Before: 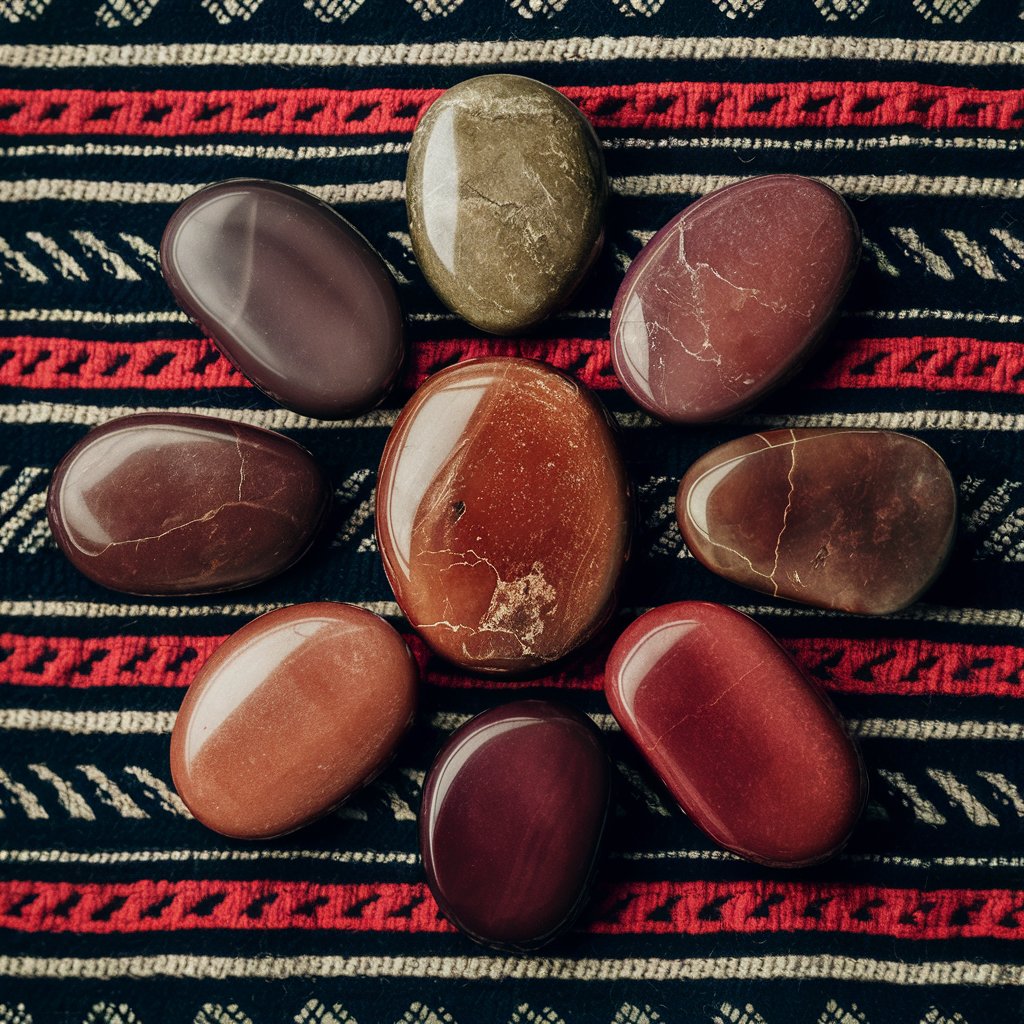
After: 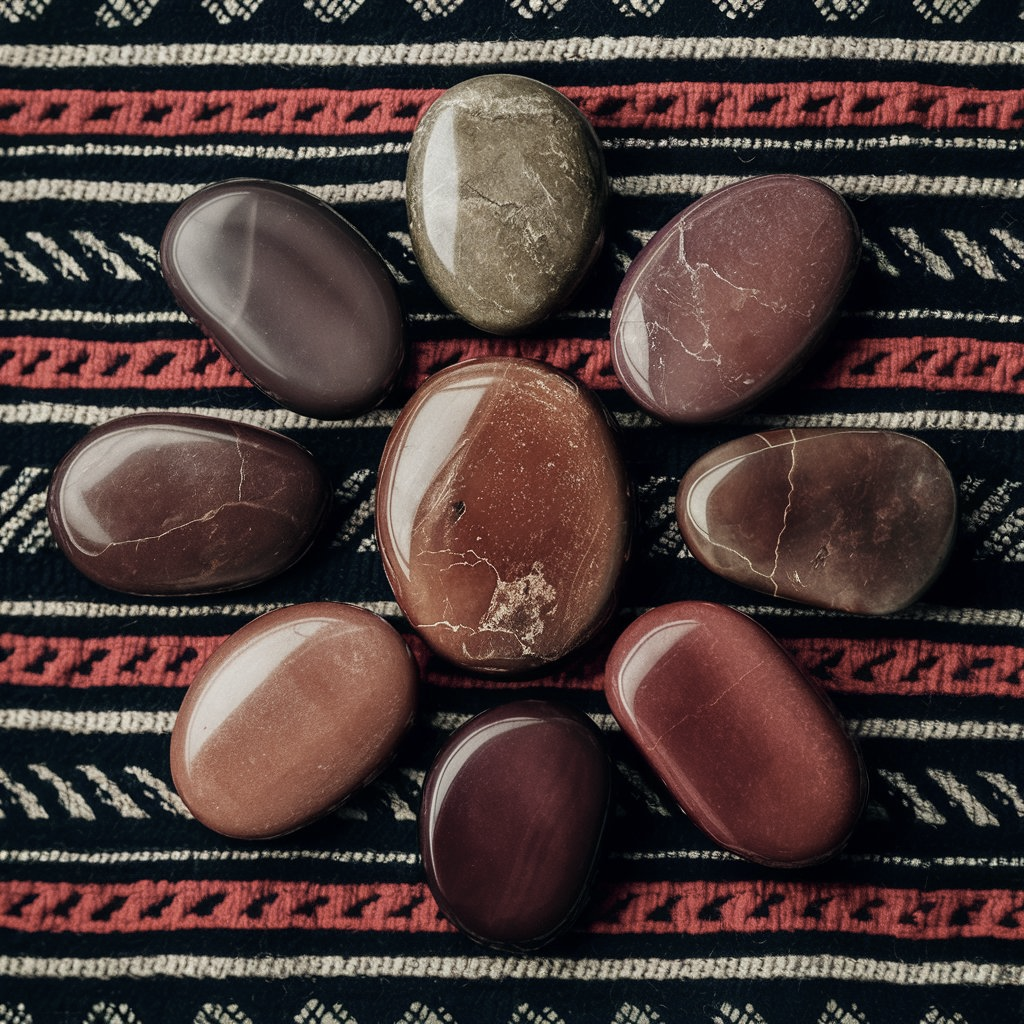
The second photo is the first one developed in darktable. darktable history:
color correction: highlights b* 0.04, saturation 0.617
